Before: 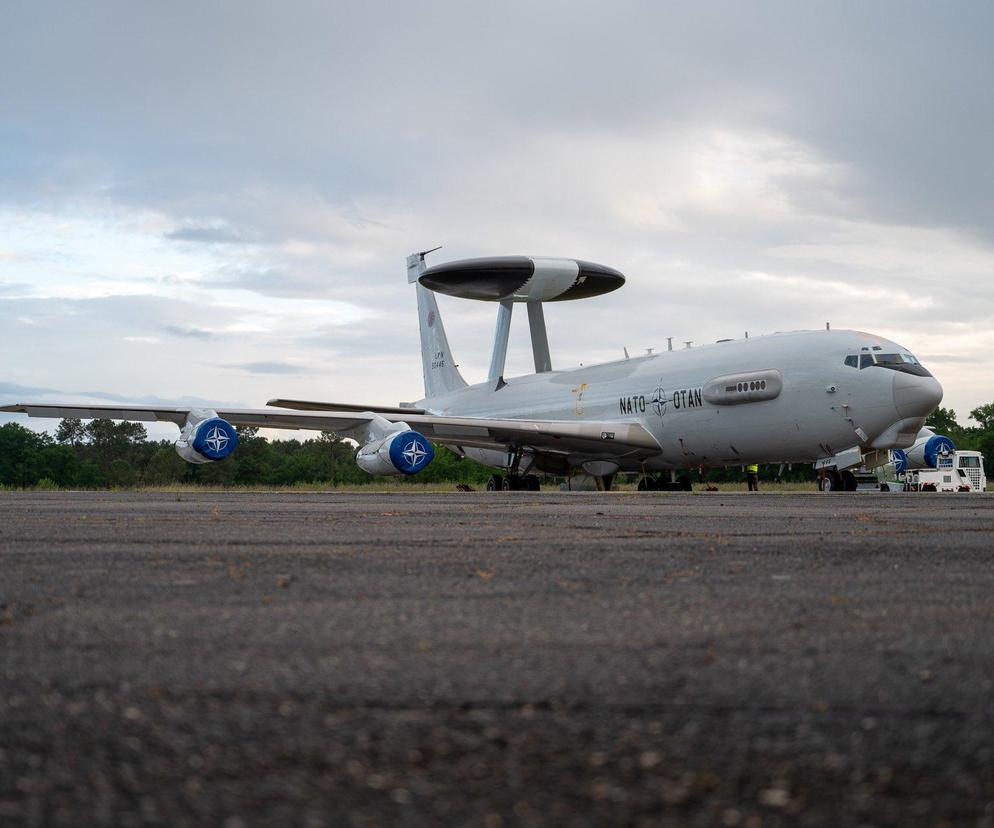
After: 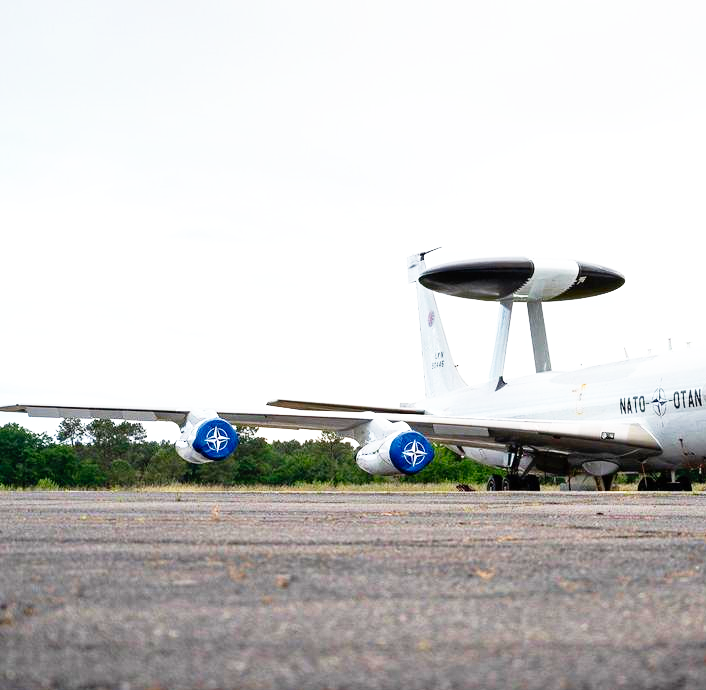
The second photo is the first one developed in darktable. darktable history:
base curve: curves: ch0 [(0, 0) (0.012, 0.01) (0.073, 0.168) (0.31, 0.711) (0.645, 0.957) (1, 1)], preserve colors none
exposure: black level correction 0, exposure 0.7 EV, compensate exposure bias true, compensate highlight preservation false
shadows and highlights: shadows -88.03, highlights -35.45, shadows color adjustment 99.15%, highlights color adjustment 0%, soften with gaussian
crop: right 28.885%, bottom 16.626%
